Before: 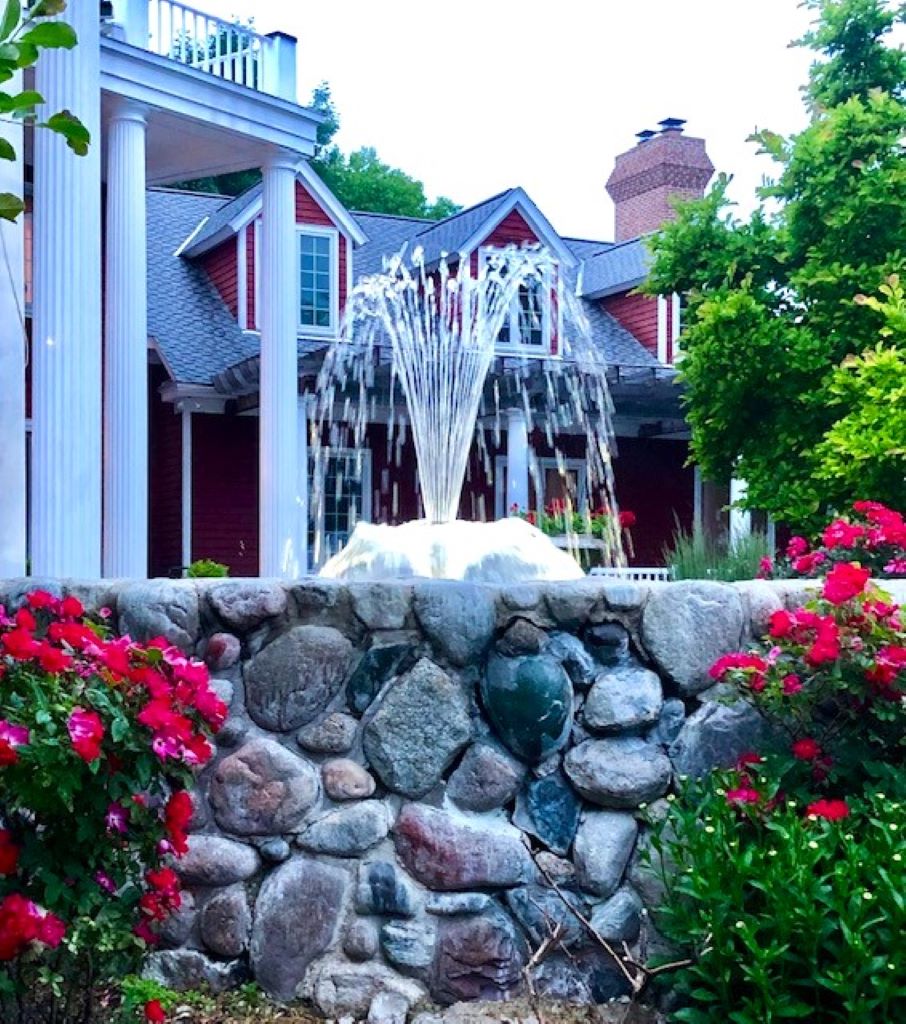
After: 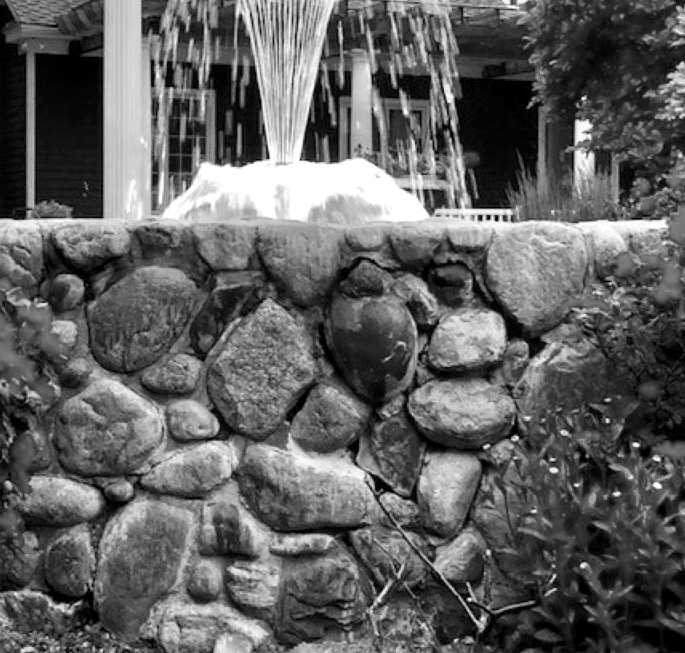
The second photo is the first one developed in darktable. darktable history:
local contrast: highlights 100%, shadows 100%, detail 120%, midtone range 0.2
crop and rotate: left 17.299%, top 35.115%, right 7.015%, bottom 1.024%
monochrome: a 32, b 64, size 2.3, highlights 1
white balance: red 0.988, blue 1.017
